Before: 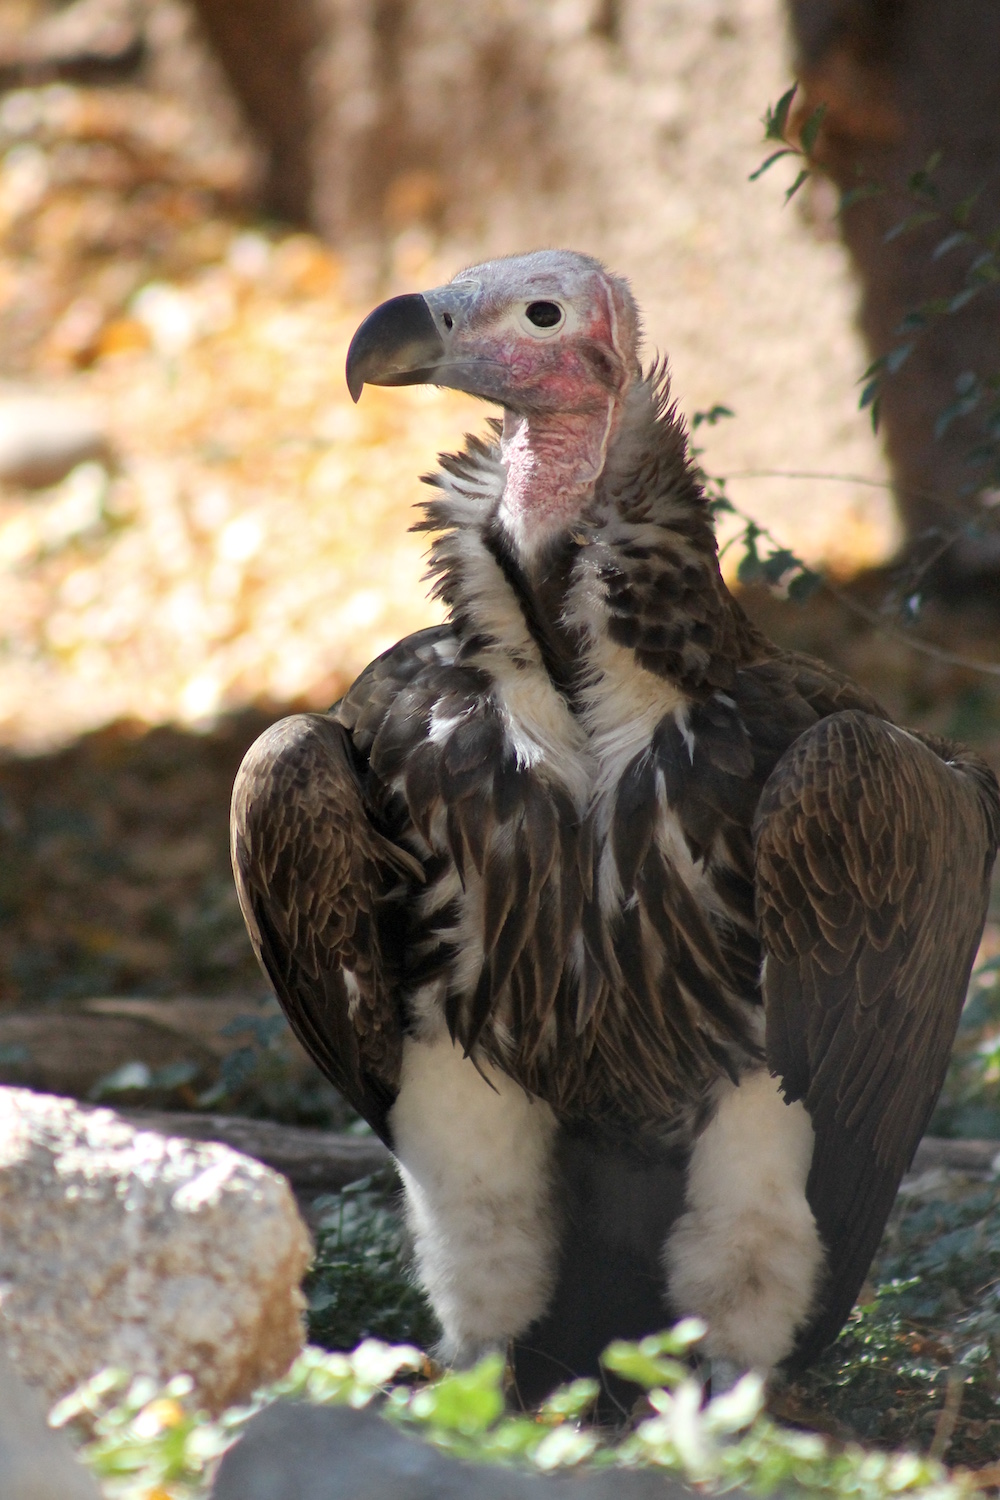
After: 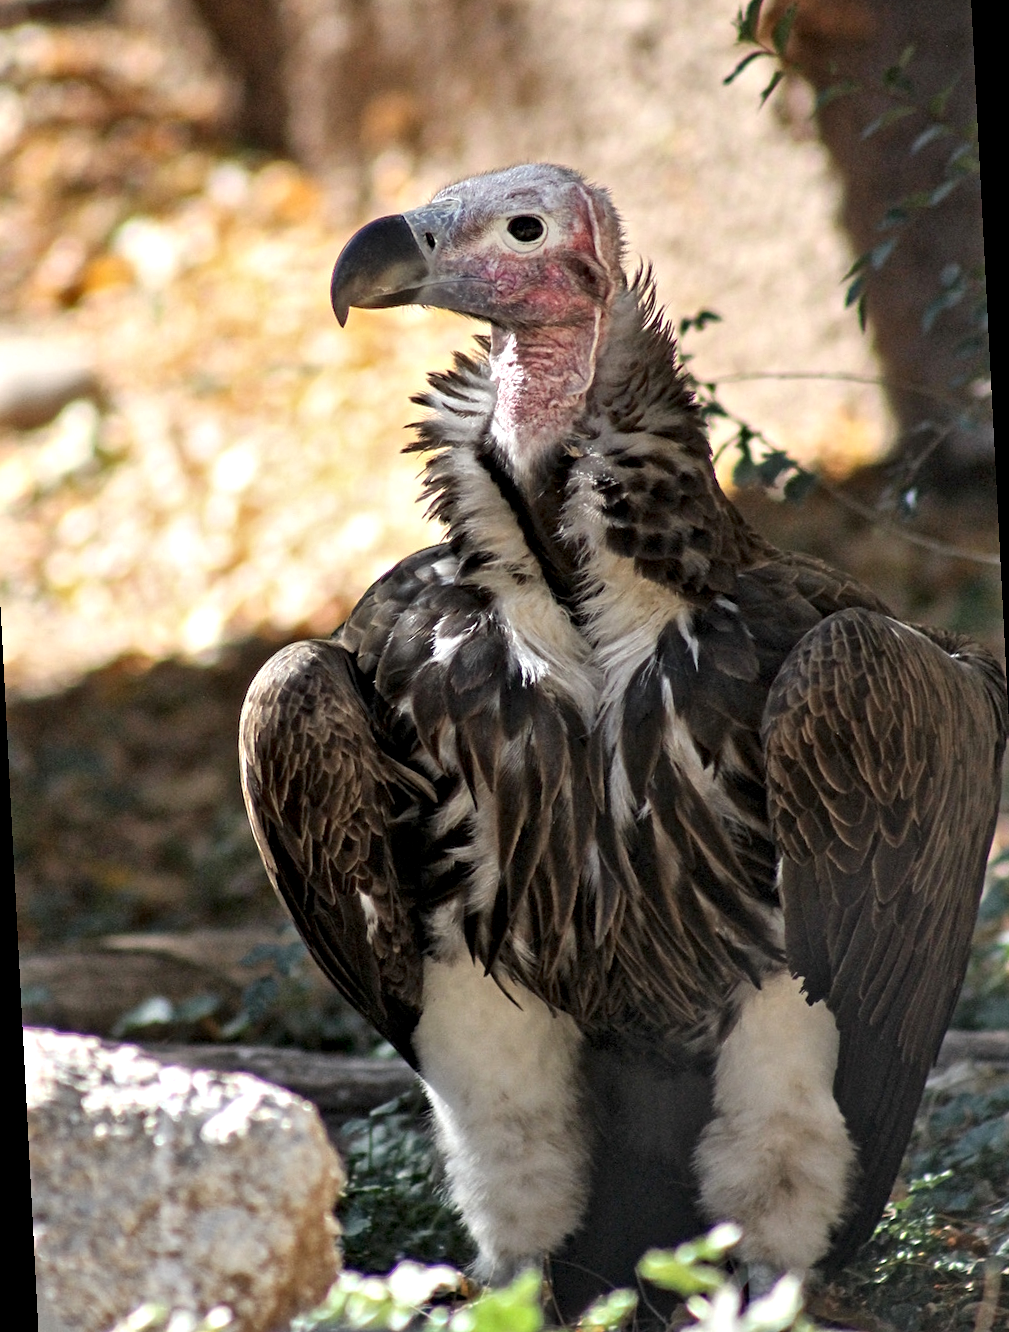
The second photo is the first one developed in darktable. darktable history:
contrast equalizer: octaves 7, y [[0.5, 0.542, 0.583, 0.625, 0.667, 0.708], [0.5 ×6], [0.5 ×6], [0 ×6], [0 ×6]]
rotate and perspective: rotation -3°, crop left 0.031, crop right 0.968, crop top 0.07, crop bottom 0.93
